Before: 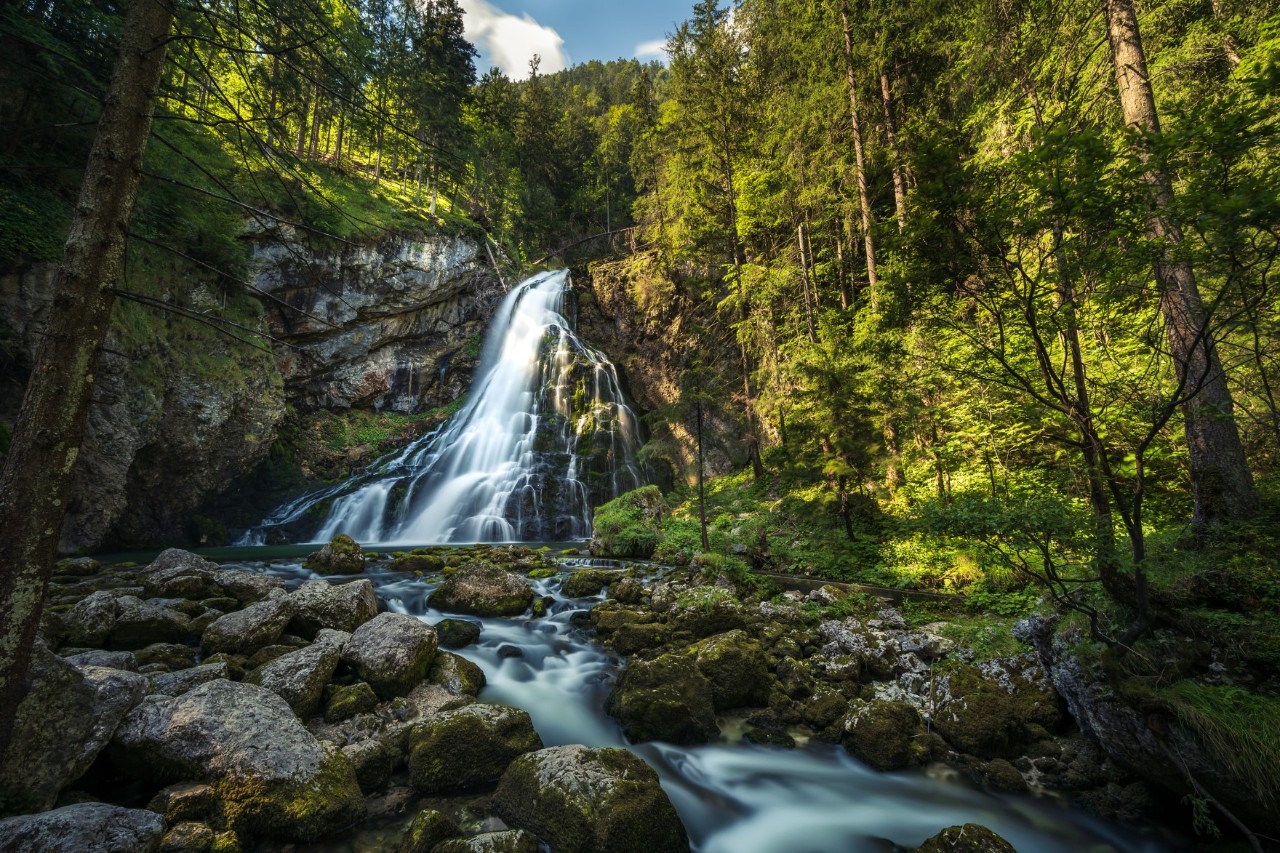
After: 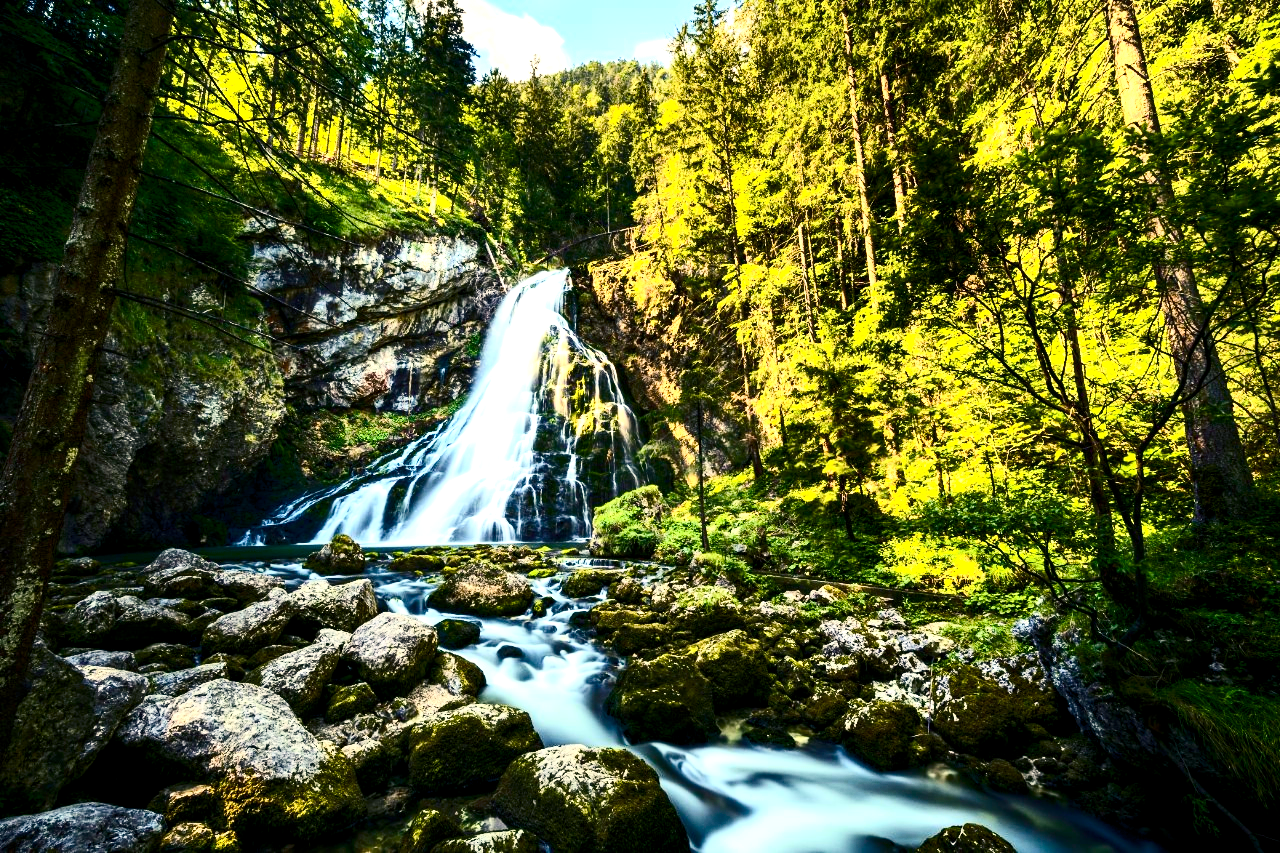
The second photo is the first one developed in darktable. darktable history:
exposure: exposure 1 EV, compensate highlight preservation false
contrast brightness saturation: contrast 0.39, brightness 0.1
tone equalizer: -8 EV -0.75 EV, -7 EV -0.7 EV, -6 EV -0.6 EV, -5 EV -0.4 EV, -3 EV 0.4 EV, -2 EV 0.6 EV, -1 EV 0.7 EV, +0 EV 0.75 EV, edges refinement/feathering 500, mask exposure compensation -1.57 EV, preserve details no
color balance rgb: shadows lift › chroma 3%, shadows lift › hue 240.84°, highlights gain › chroma 3%, highlights gain › hue 73.2°, global offset › luminance -0.5%, perceptual saturation grading › global saturation 20%, perceptual saturation grading › highlights -25%, perceptual saturation grading › shadows 50%, global vibrance 25.26%
